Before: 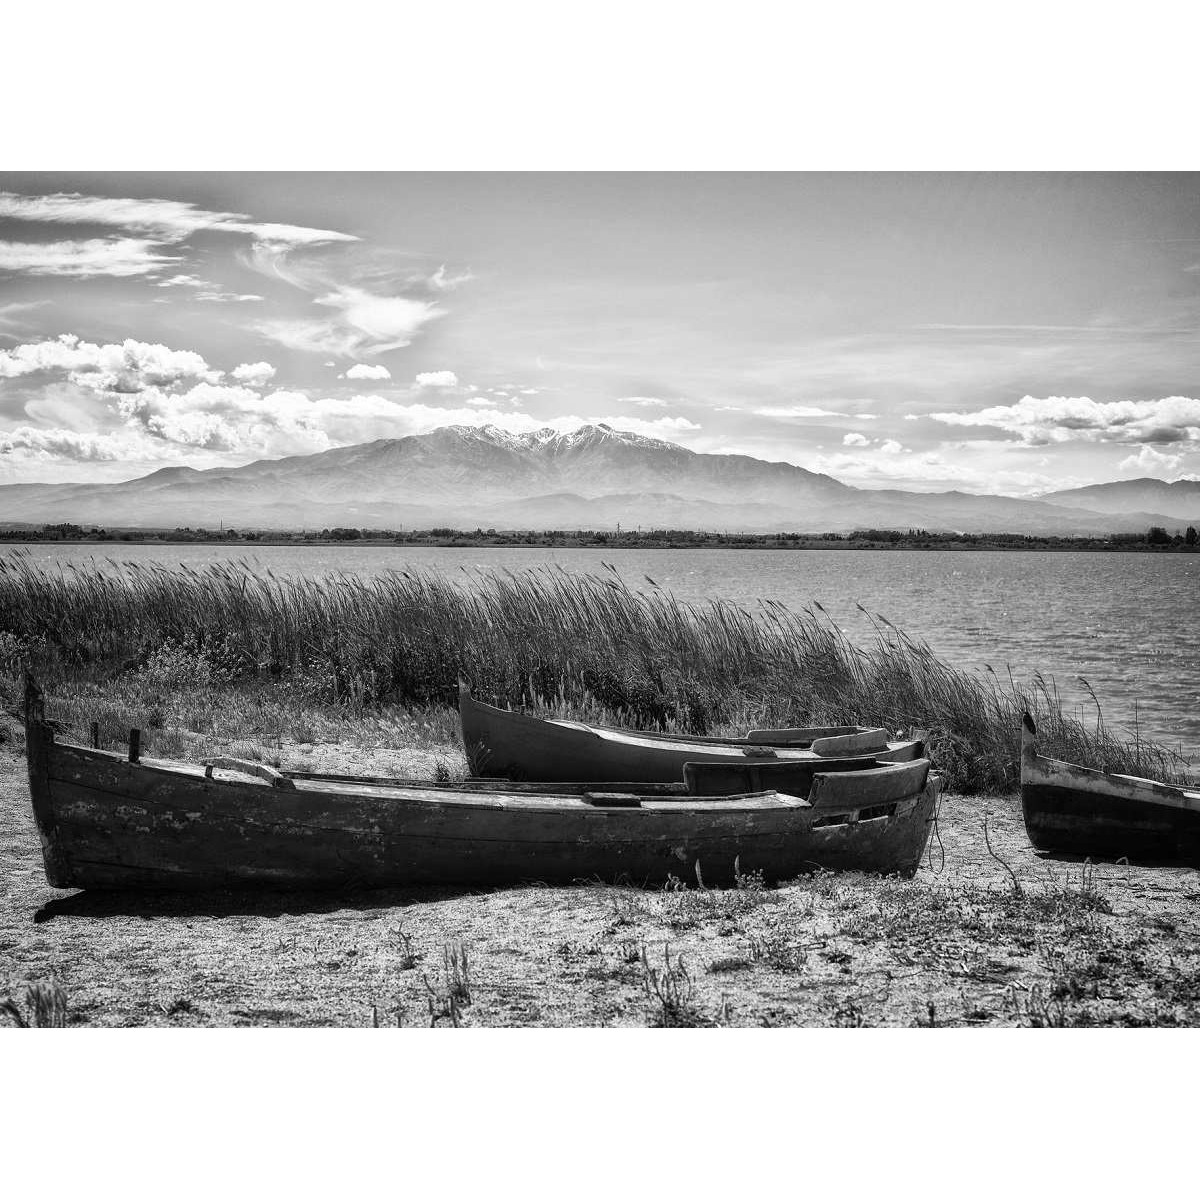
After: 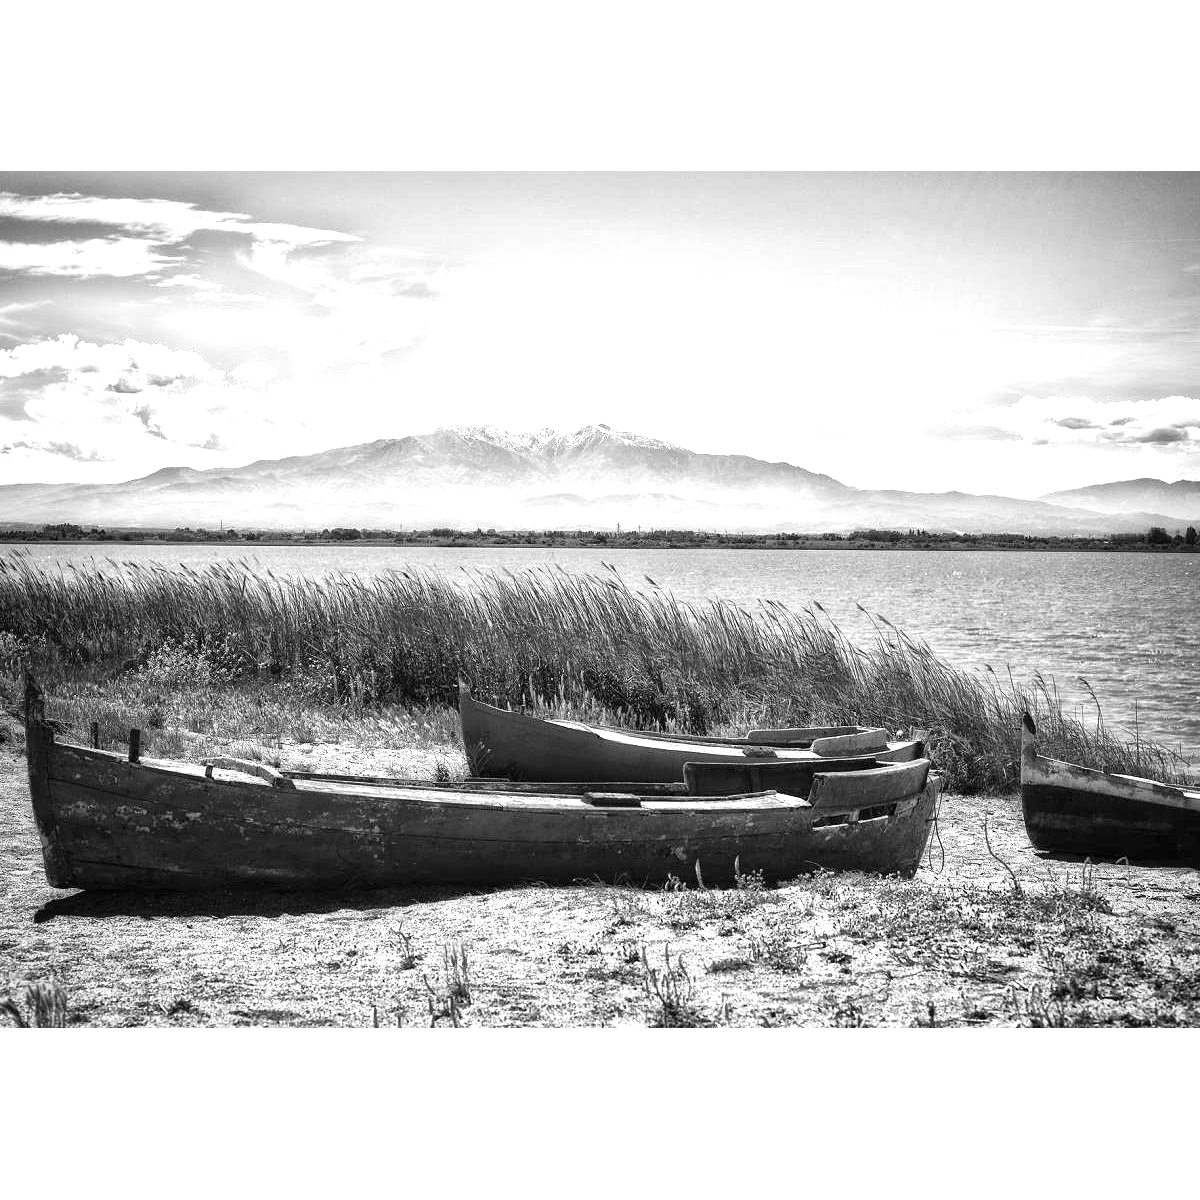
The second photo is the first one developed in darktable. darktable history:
vignetting: brightness -0.233, saturation 0.141
exposure: black level correction 0, exposure 0.9 EV, compensate highlight preservation false
